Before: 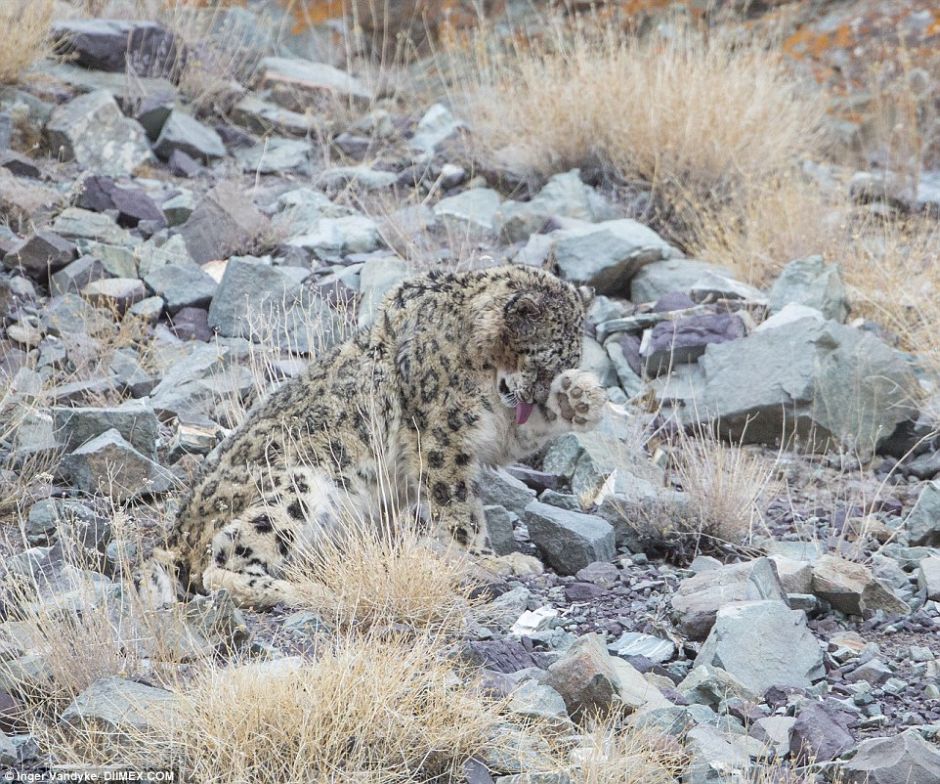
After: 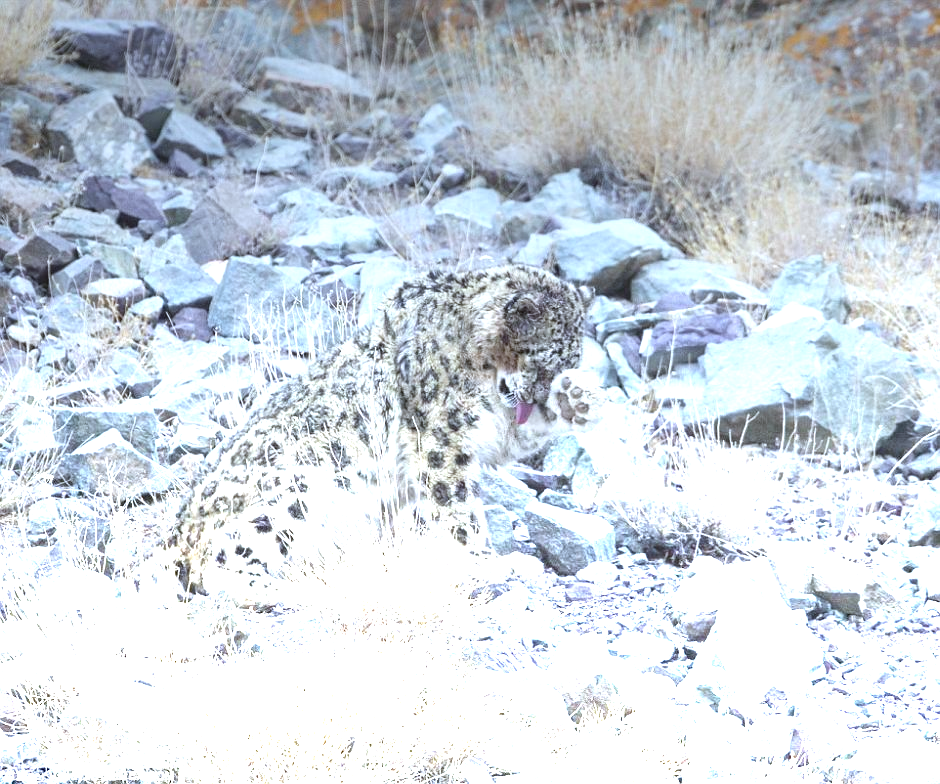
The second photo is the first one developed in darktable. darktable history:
graduated density: density -3.9 EV
white balance: red 0.924, blue 1.095
